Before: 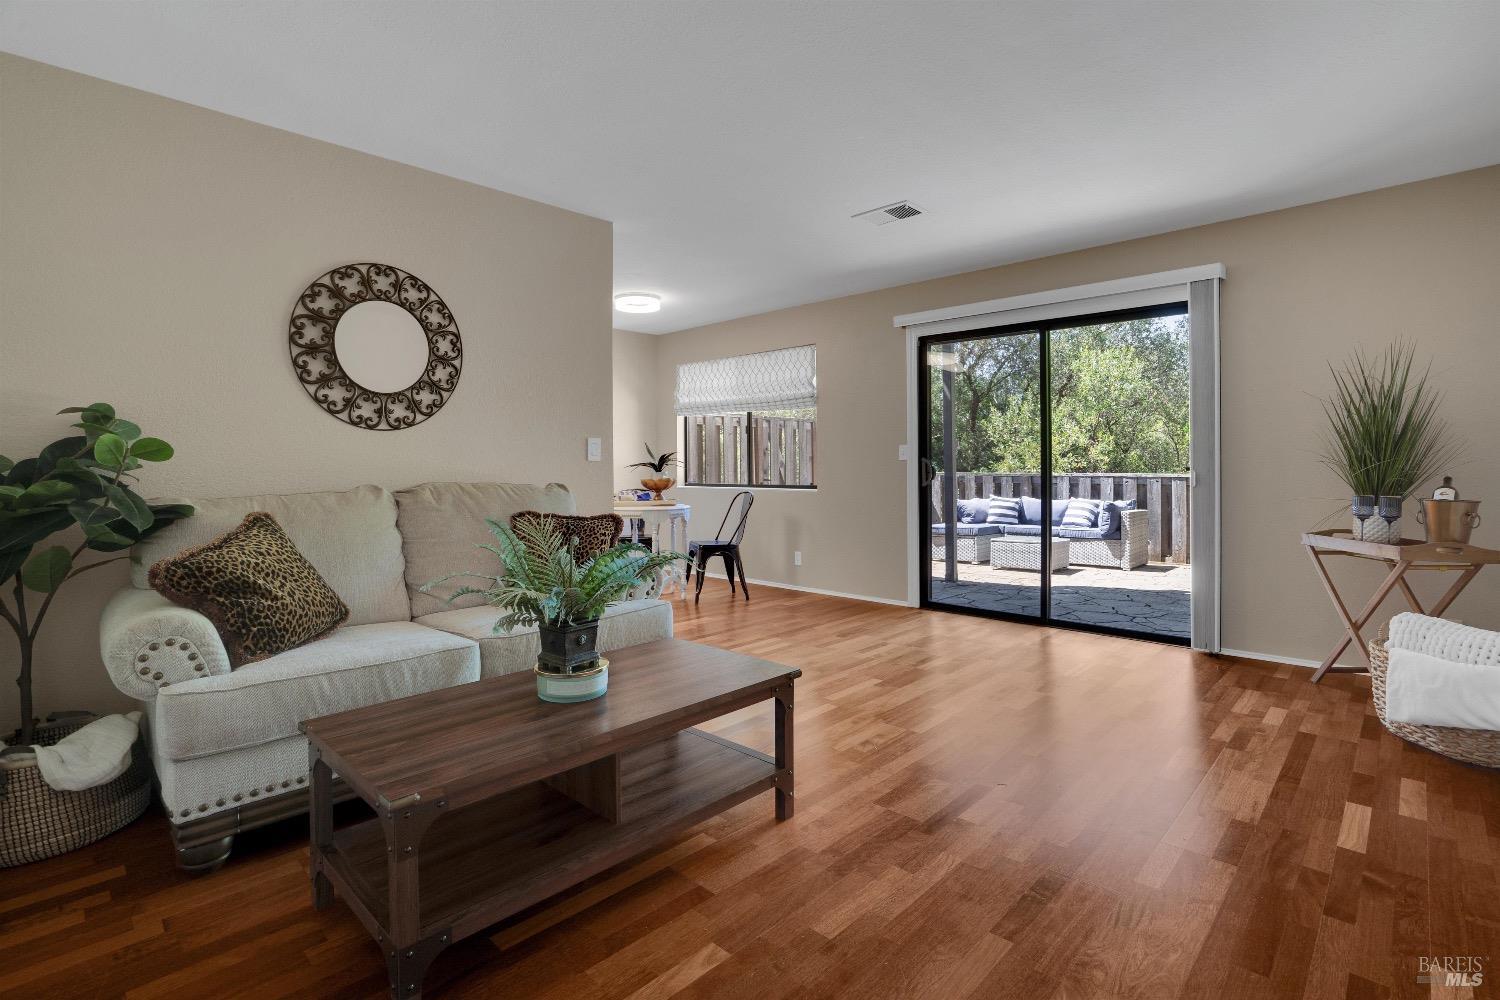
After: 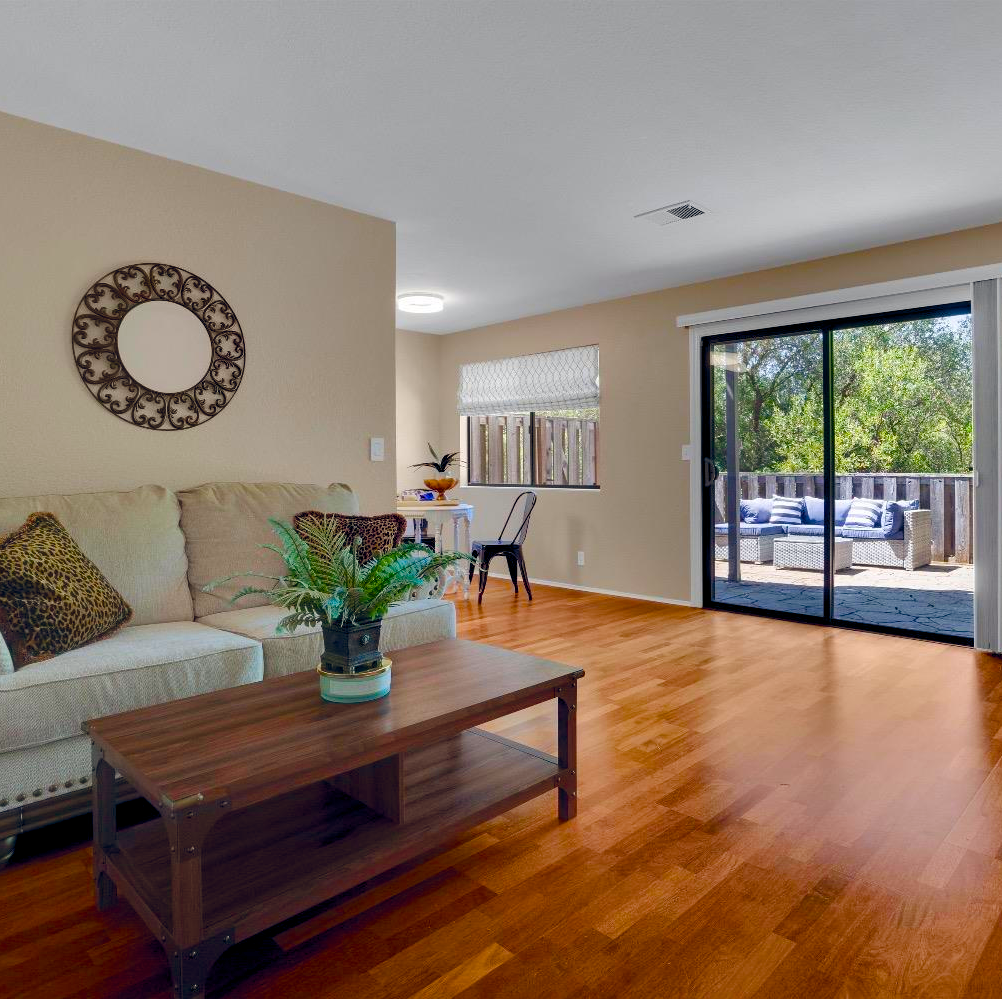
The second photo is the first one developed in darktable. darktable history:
color balance rgb: global offset › chroma 0.094%, global offset › hue 250.38°, linear chroma grading › global chroma 15.08%, perceptual saturation grading › global saturation 45.19%, perceptual saturation grading › highlights -25.003%, perceptual saturation grading › shadows 50.143%, global vibrance 20%
crop and rotate: left 14.498%, right 18.666%
